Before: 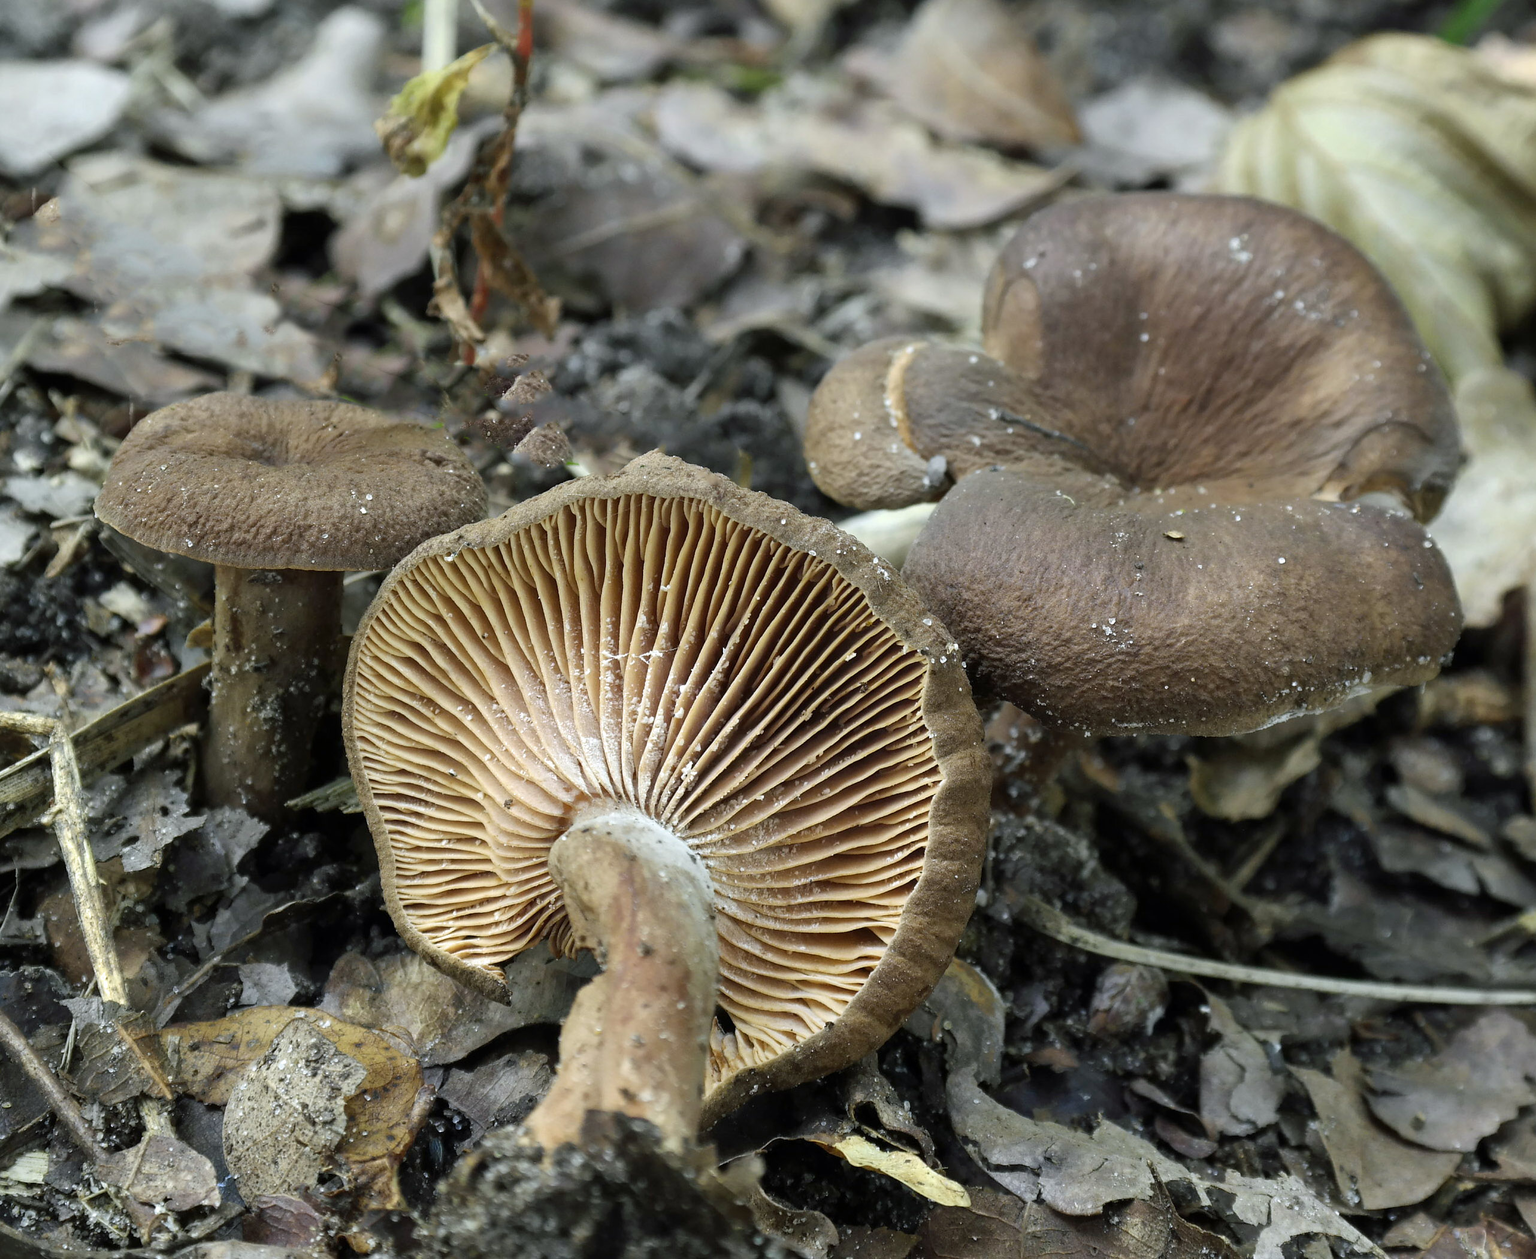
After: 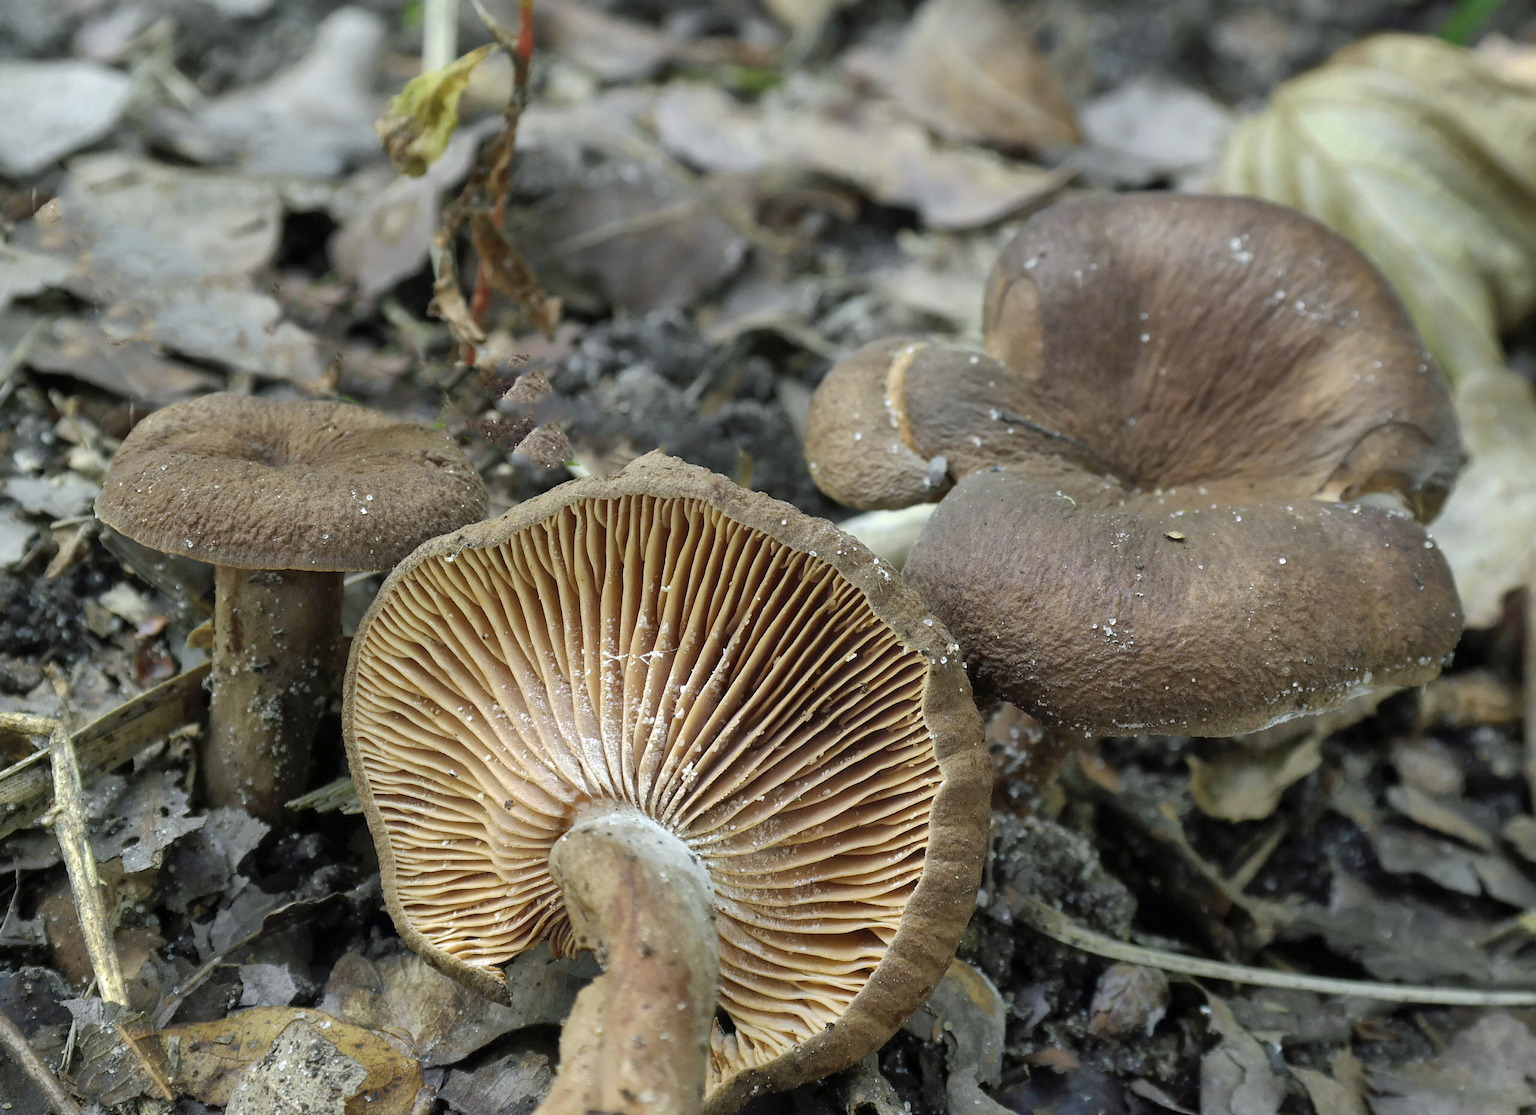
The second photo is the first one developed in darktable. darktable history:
crop and rotate: top 0%, bottom 11.373%
shadows and highlights: on, module defaults
